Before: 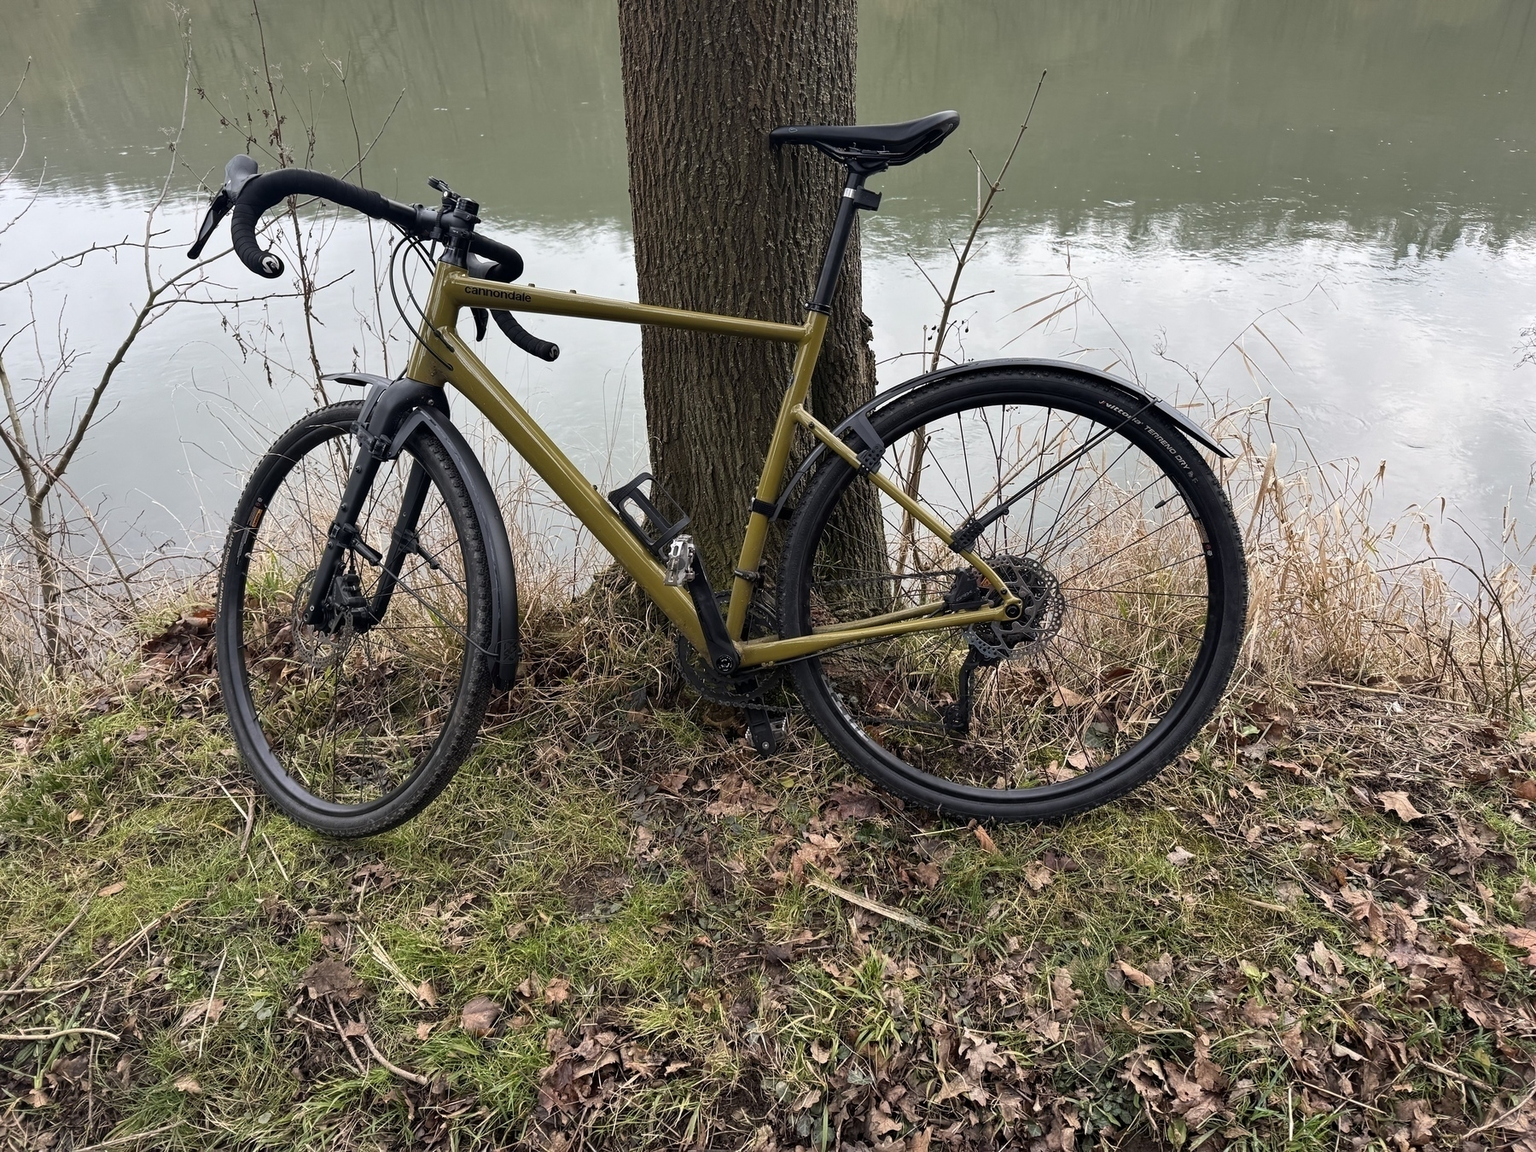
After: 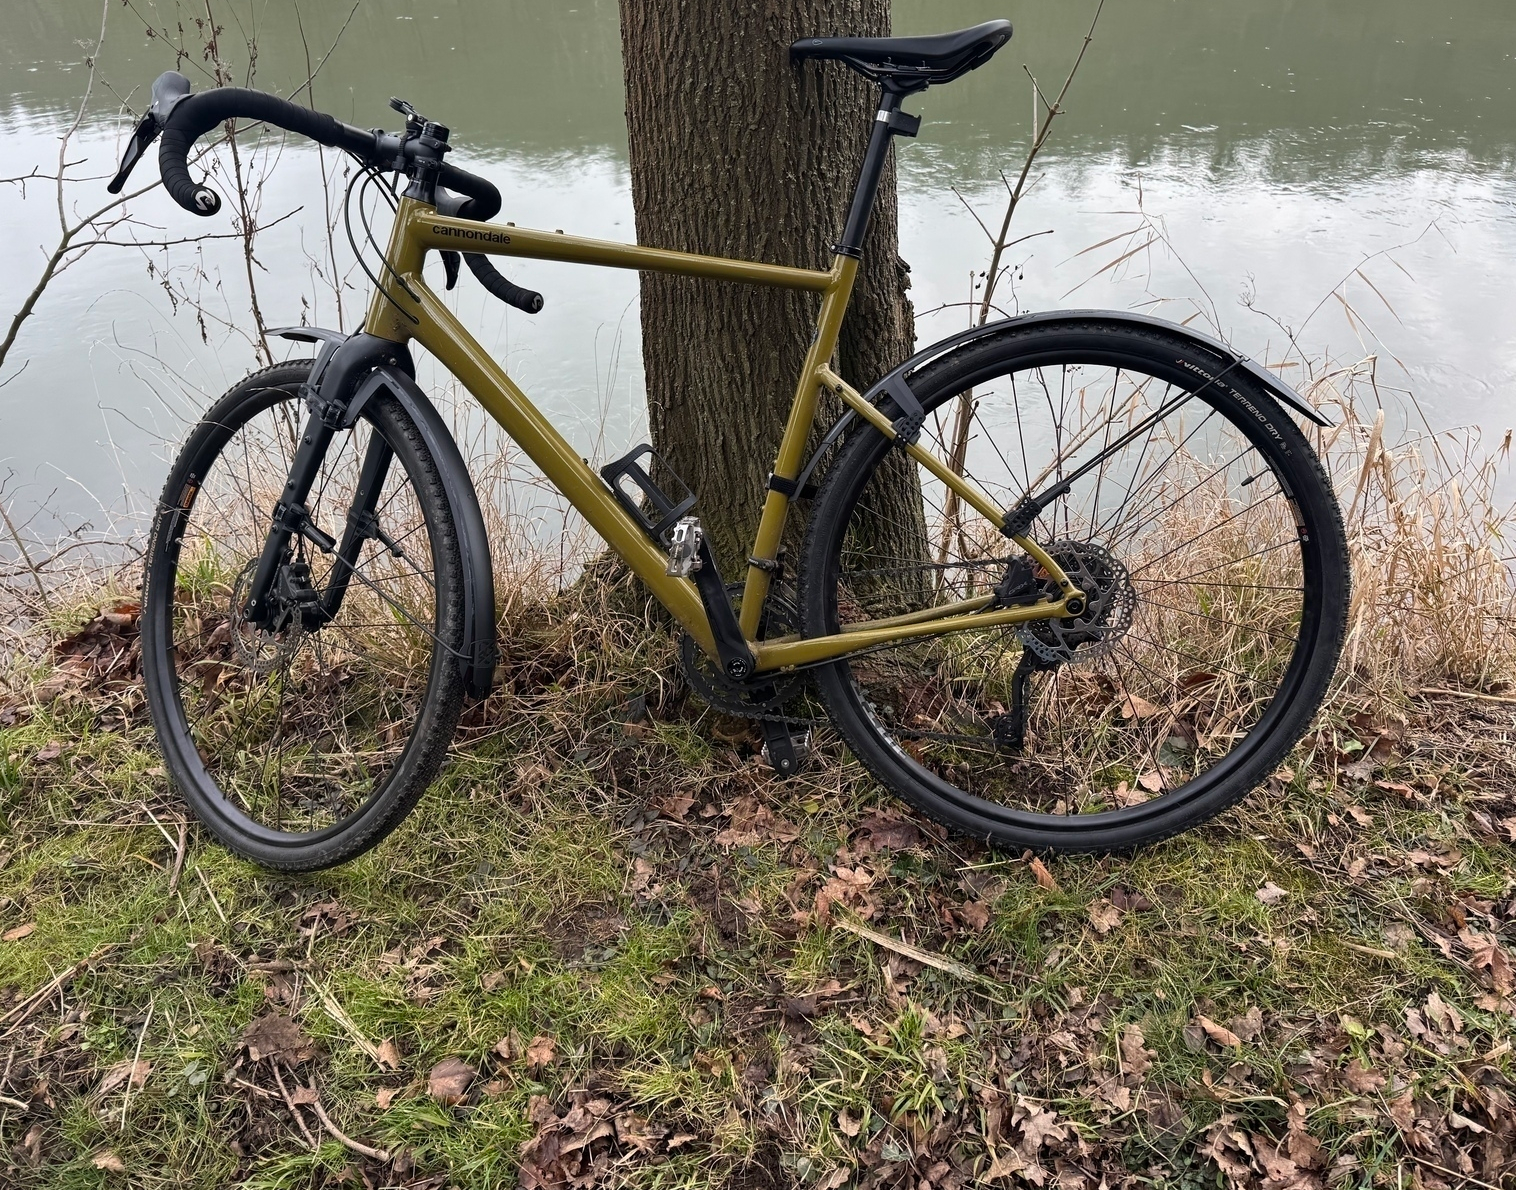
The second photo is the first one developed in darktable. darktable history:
crop: left 6.224%, top 8.154%, right 9.528%, bottom 3.661%
